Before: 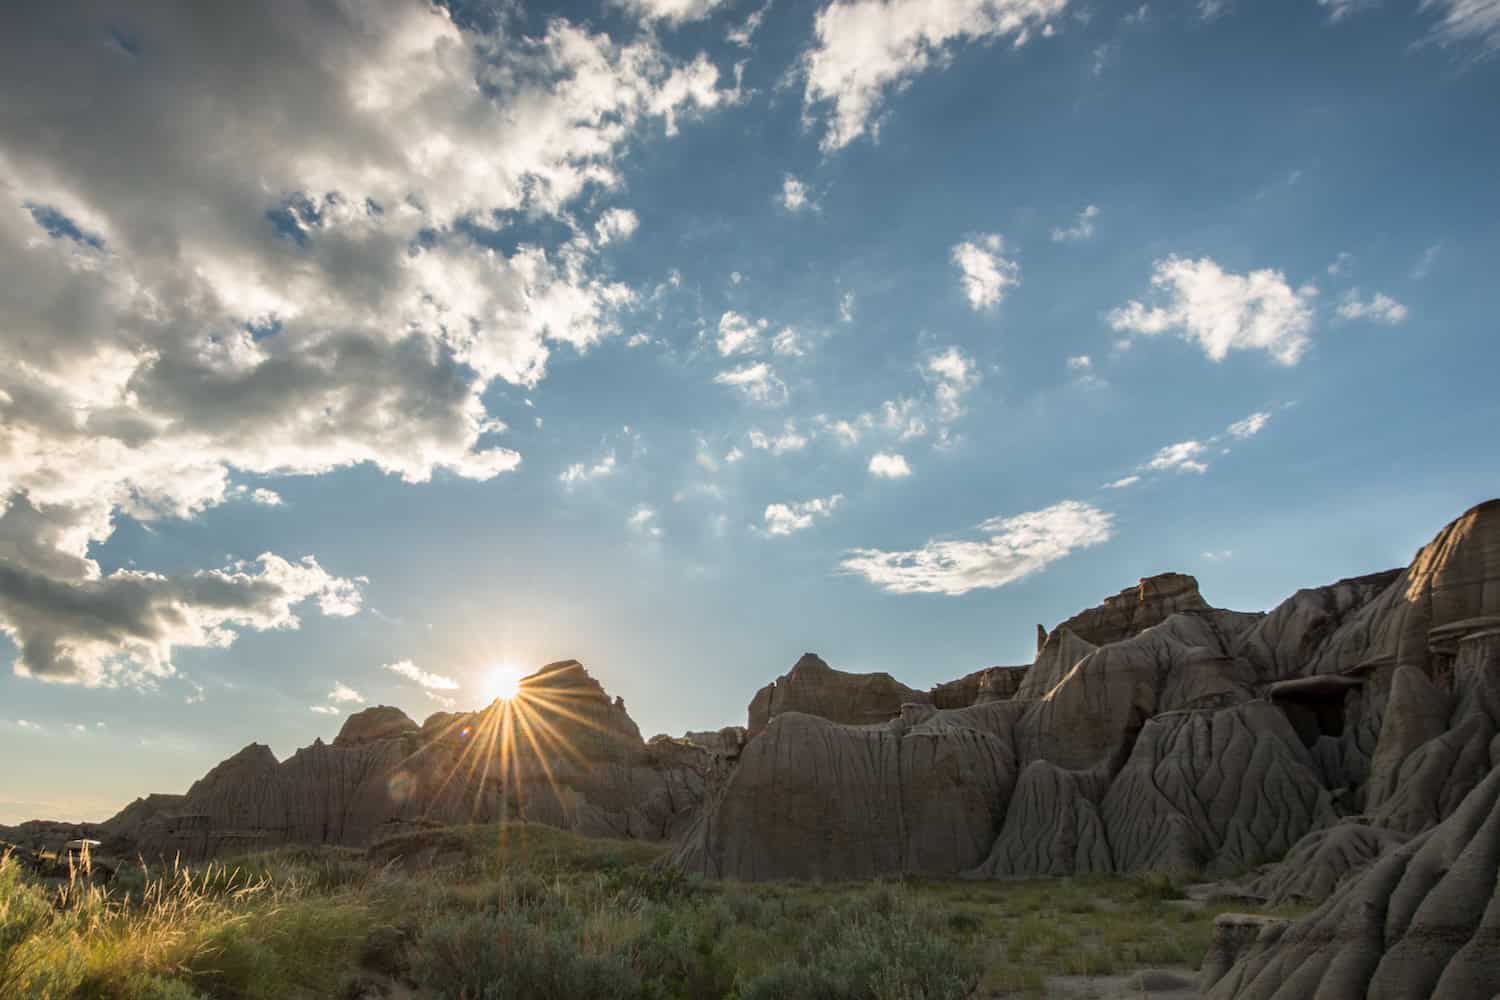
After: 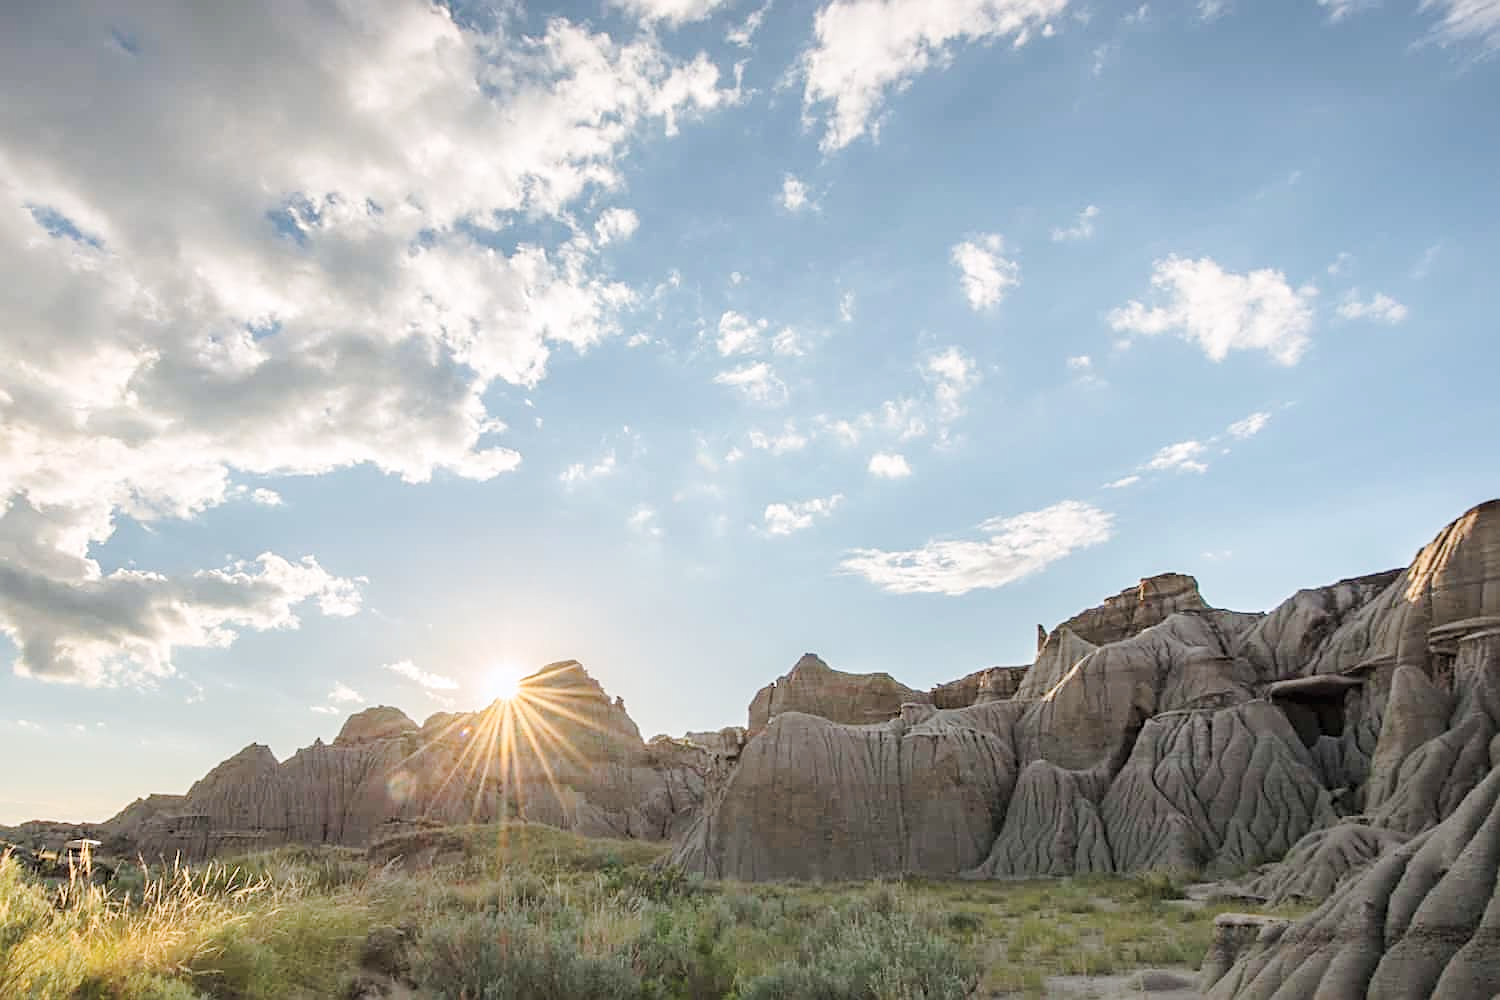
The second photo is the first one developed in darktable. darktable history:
contrast brightness saturation: brightness 0.15
white balance: red 1.004, blue 1.024
tone curve: curves: ch0 [(0, 0) (0.003, 0.003) (0.011, 0.014) (0.025, 0.031) (0.044, 0.055) (0.069, 0.086) (0.1, 0.124) (0.136, 0.168) (0.177, 0.22) (0.224, 0.278) (0.277, 0.344) (0.335, 0.426) (0.399, 0.515) (0.468, 0.597) (0.543, 0.672) (0.623, 0.746) (0.709, 0.815) (0.801, 0.881) (0.898, 0.939) (1, 1)], preserve colors none
sharpen: on, module defaults
